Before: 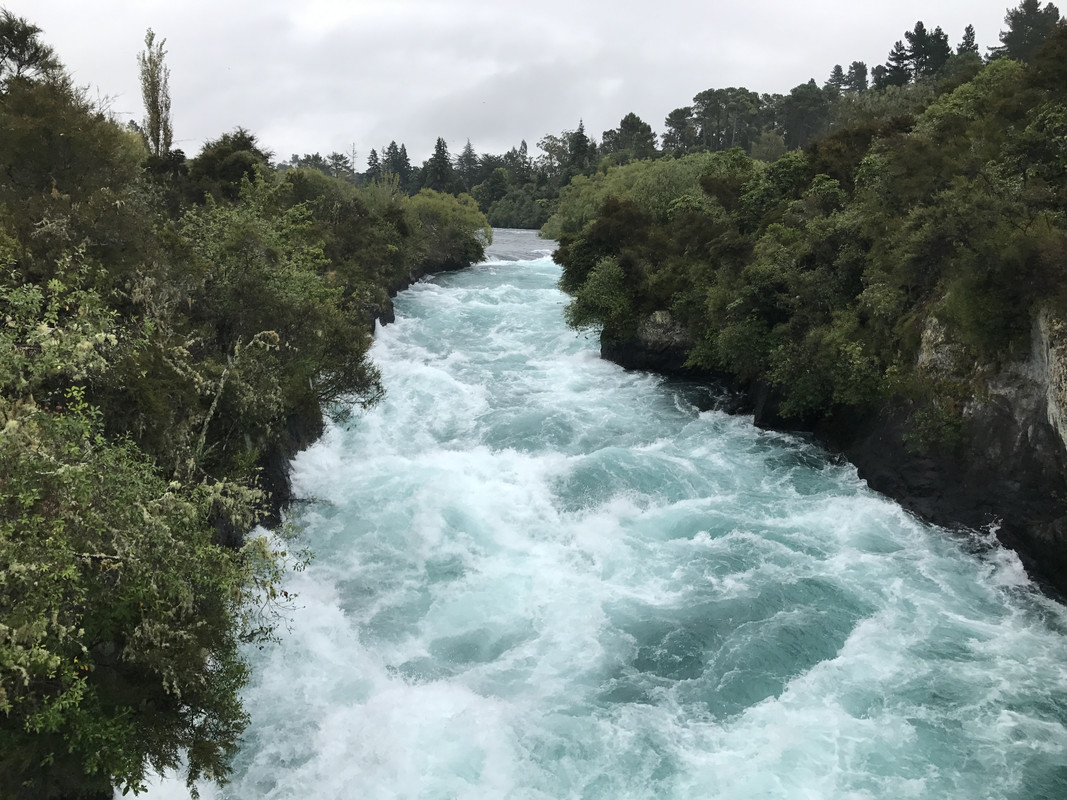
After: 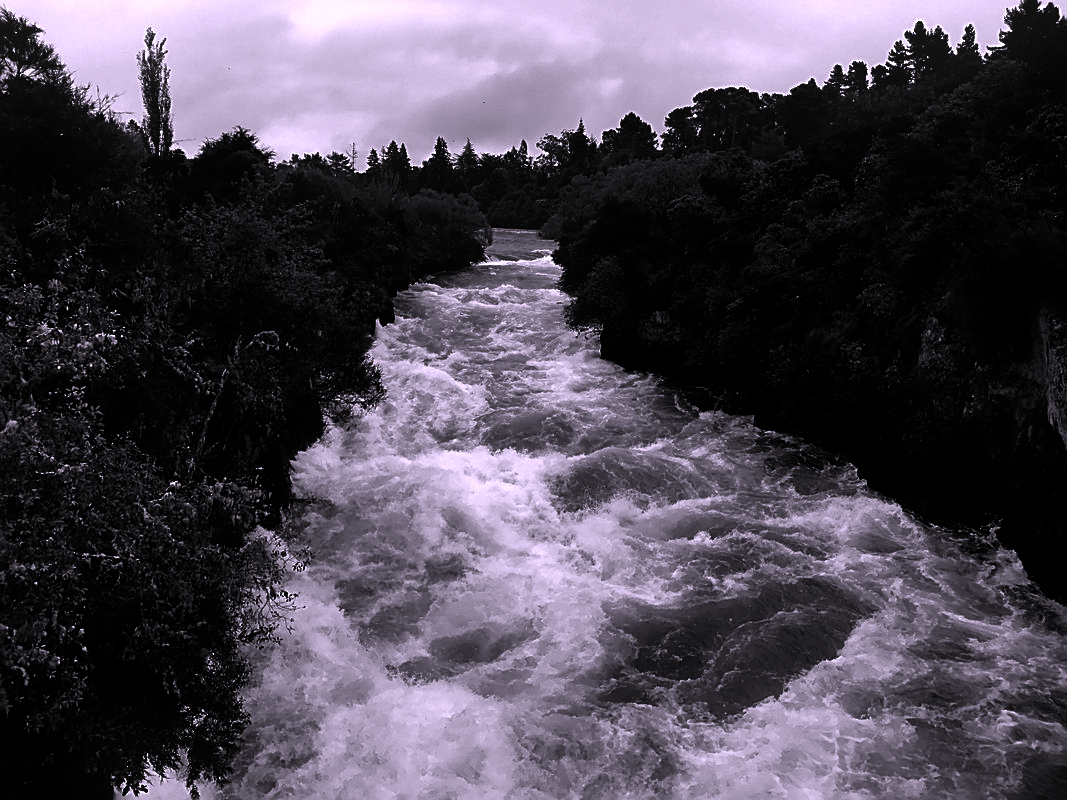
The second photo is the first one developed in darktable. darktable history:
bloom: size 9%, threshold 100%, strength 7%
color correction: highlights a* 15.46, highlights b* -20.56
contrast brightness saturation: contrast 0.02, brightness -1, saturation -1
sharpen: on, module defaults
